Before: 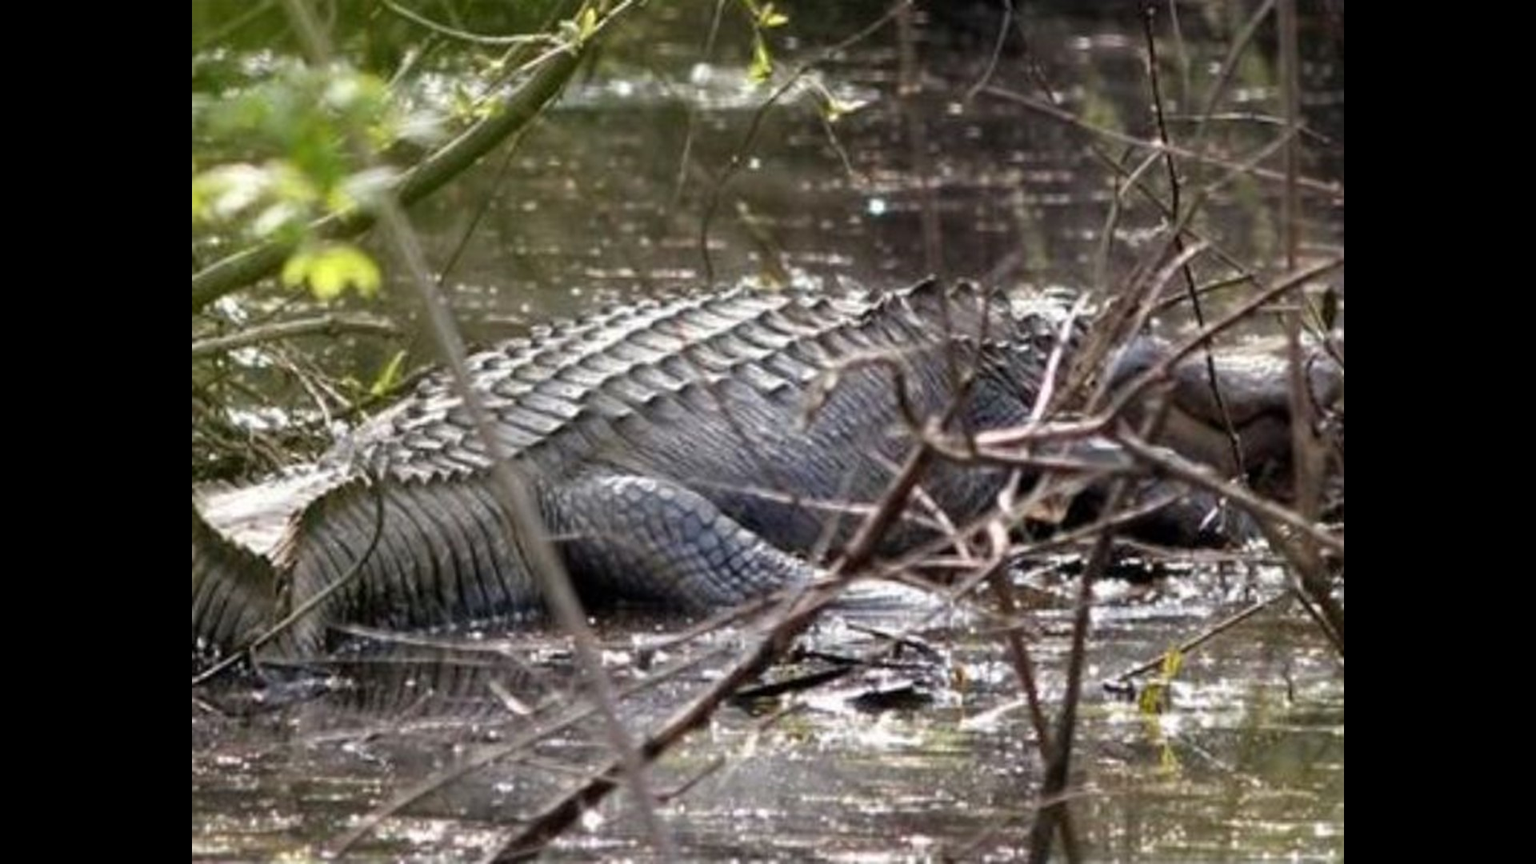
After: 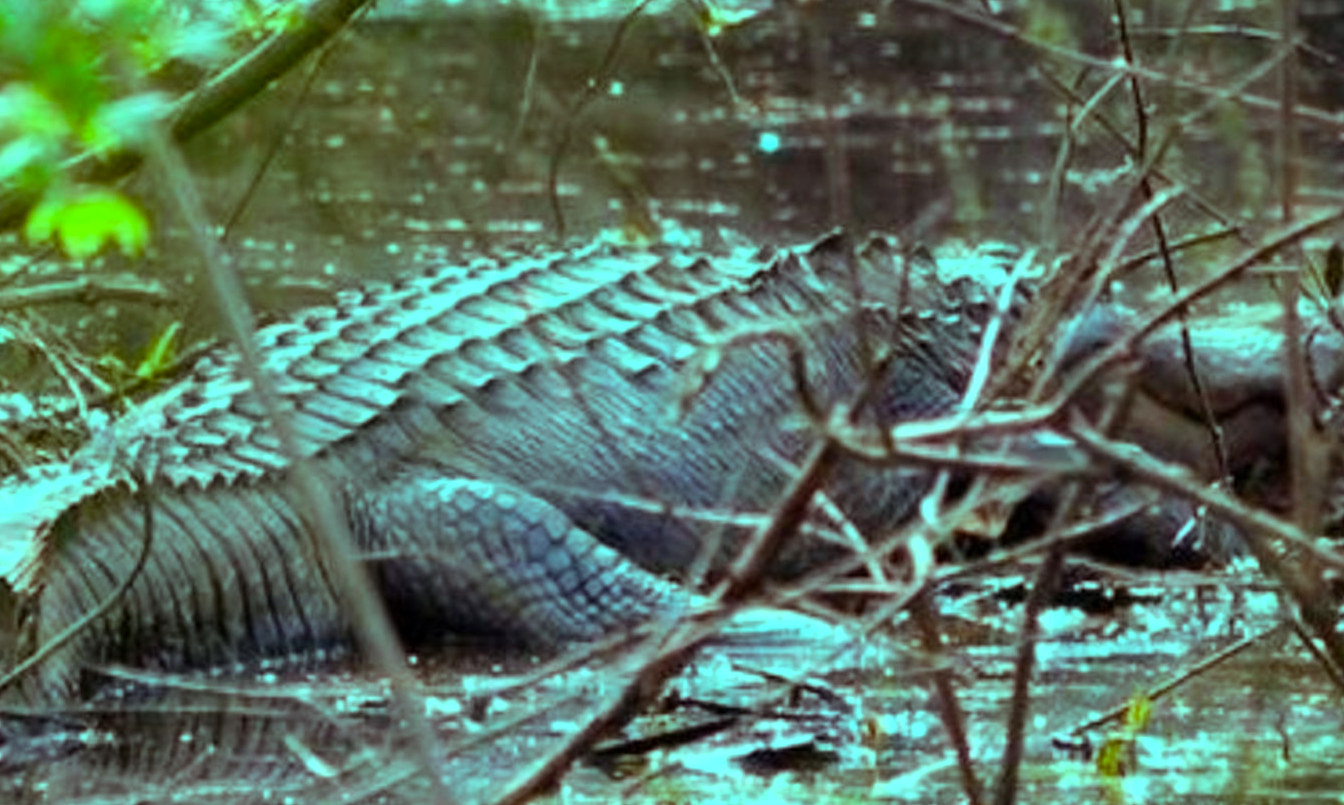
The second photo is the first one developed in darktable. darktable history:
contrast brightness saturation: contrast 0.098, brightness 0.036, saturation 0.087
crop and rotate: left 17.043%, top 10.828%, right 12.931%, bottom 14.577%
color balance rgb: highlights gain › chroma 7.444%, highlights gain › hue 184.52°, perceptual saturation grading › global saturation 25.155%
